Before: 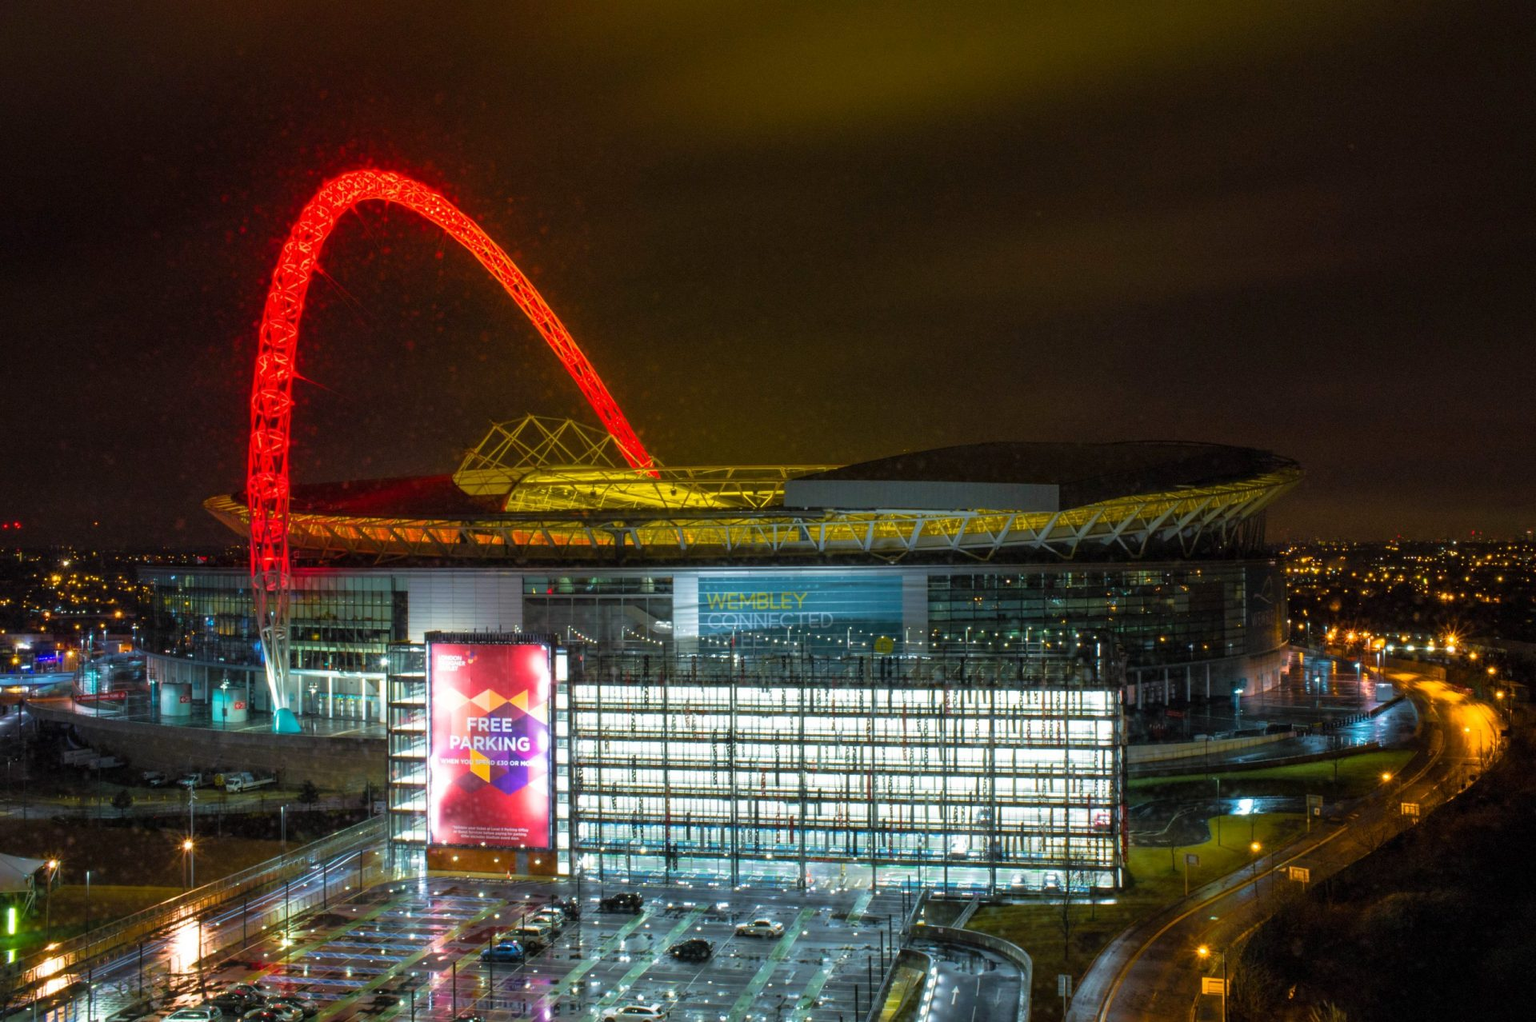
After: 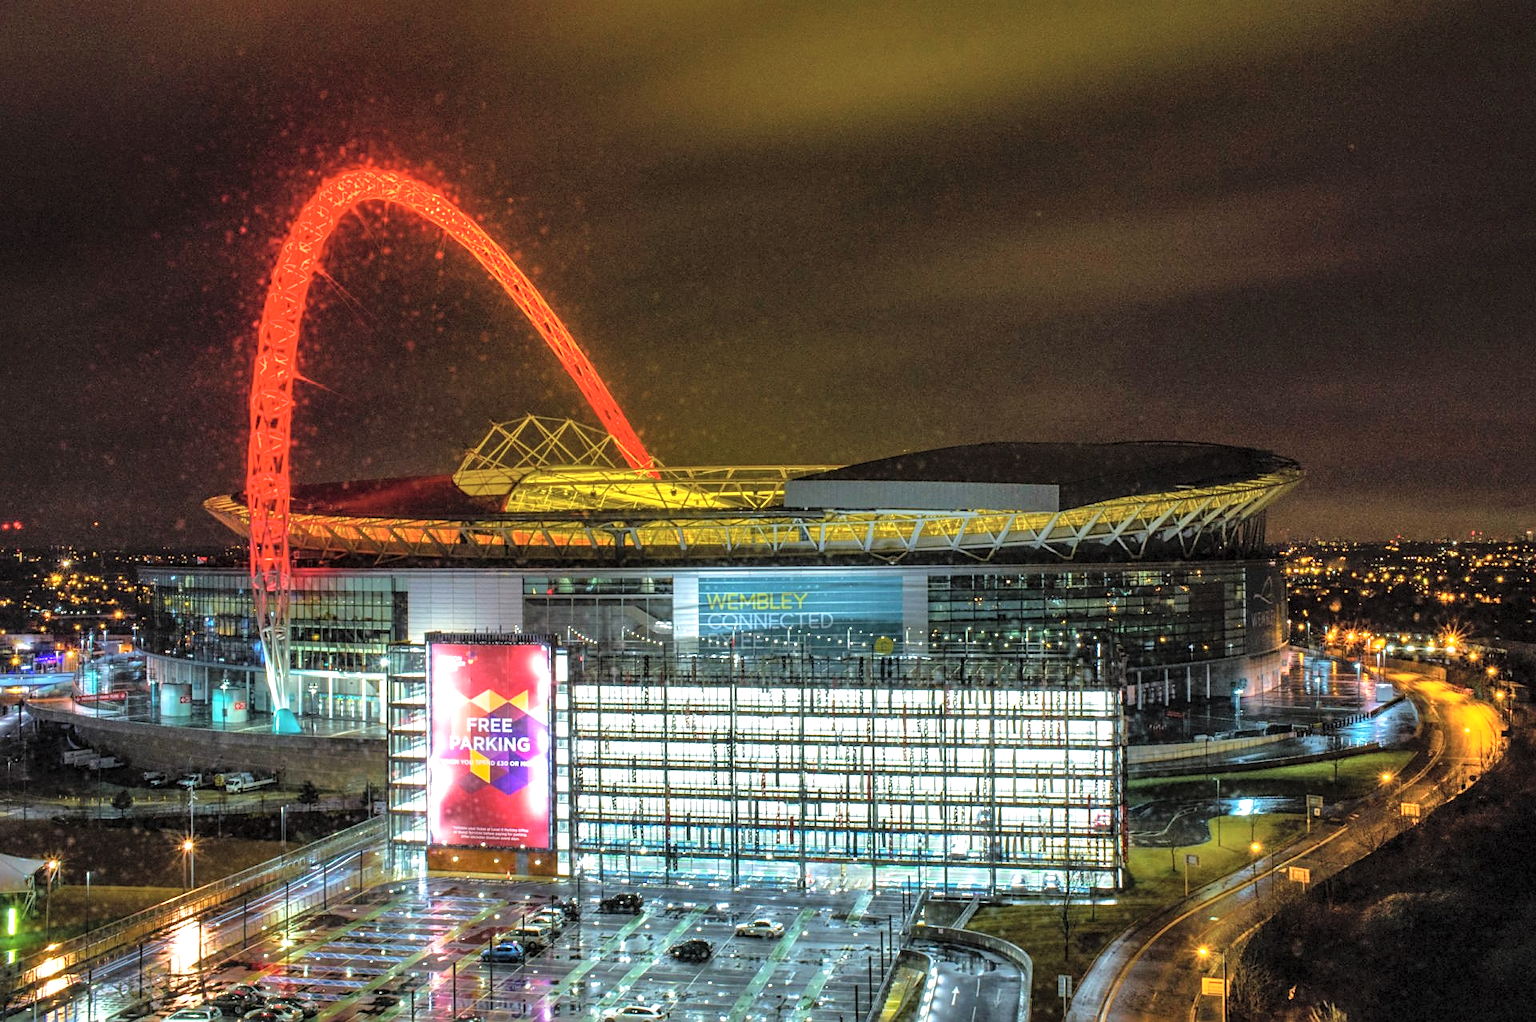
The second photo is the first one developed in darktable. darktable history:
shadows and highlights: low approximation 0.01, soften with gaussian
sharpen: on, module defaults
local contrast: on, module defaults
contrast brightness saturation: brightness 0.155
tone equalizer: -8 EV -0.378 EV, -7 EV -0.401 EV, -6 EV -0.36 EV, -5 EV -0.197 EV, -3 EV 0.245 EV, -2 EV 0.323 EV, -1 EV 0.41 EV, +0 EV 0.412 EV
